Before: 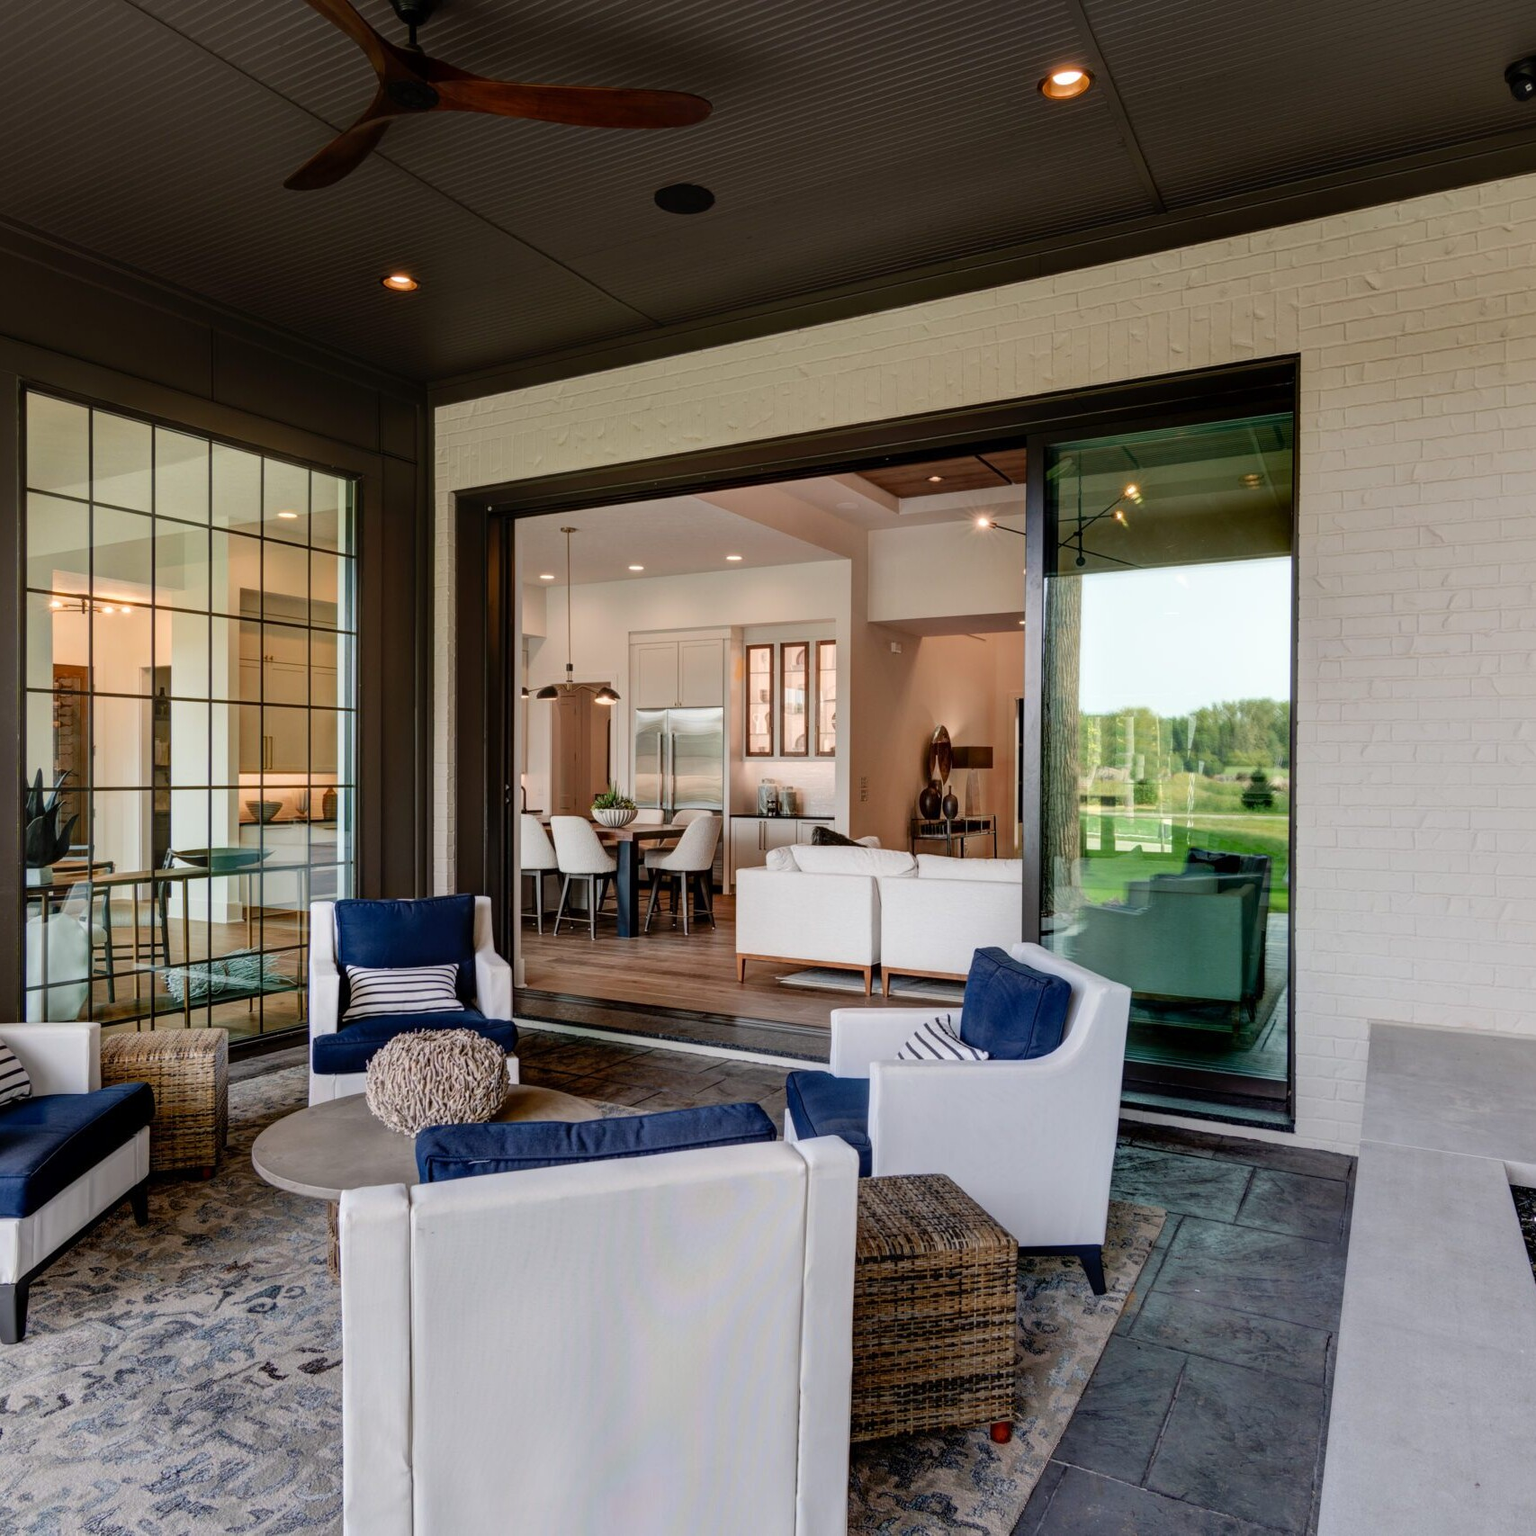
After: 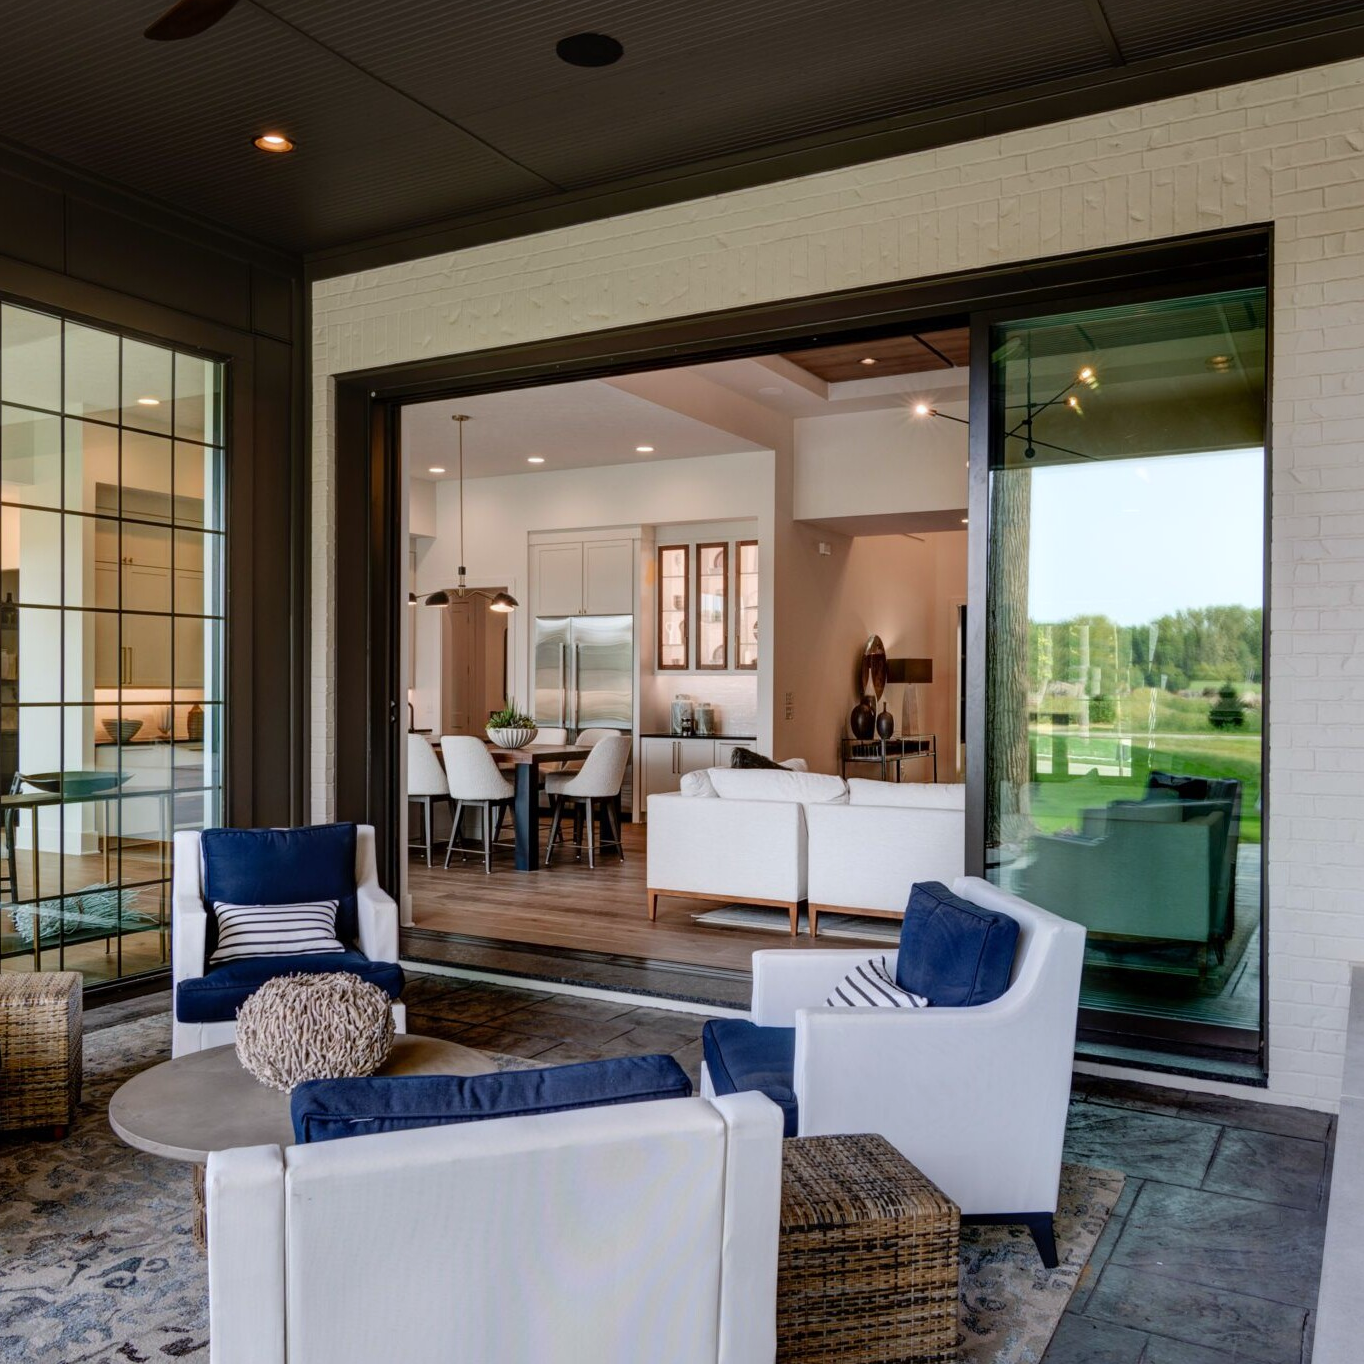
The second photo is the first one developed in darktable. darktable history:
crop and rotate: left 10.071%, top 10.071%, right 10.02%, bottom 10.02%
white balance: red 0.98, blue 1.034
